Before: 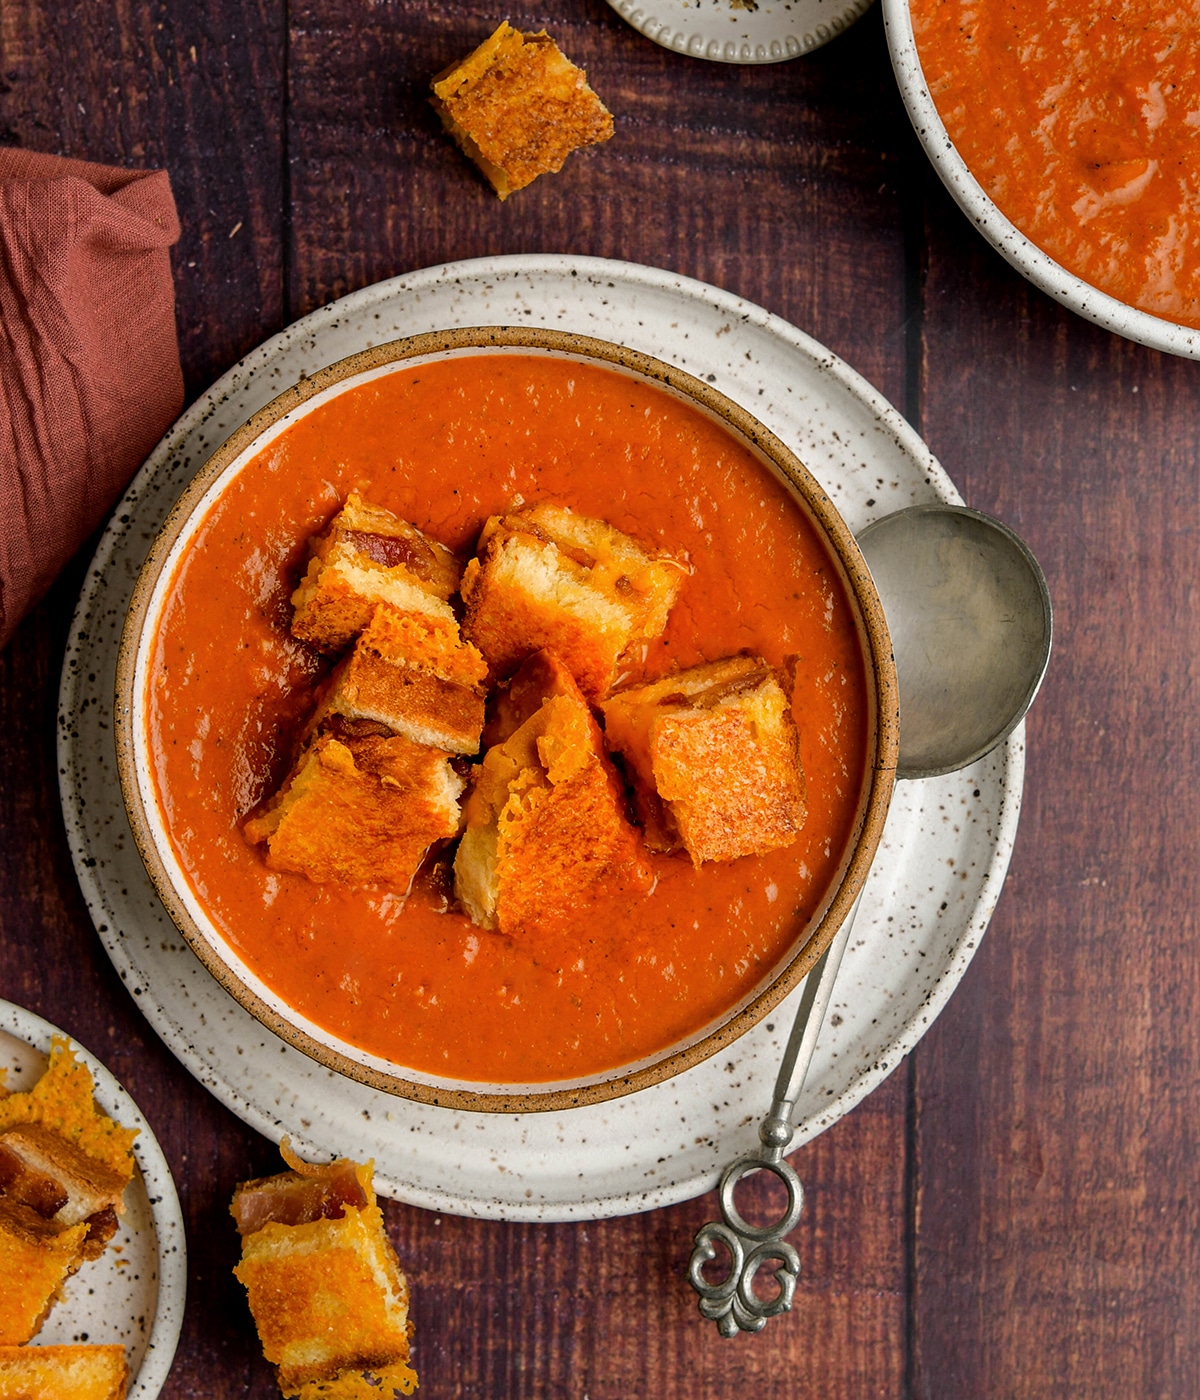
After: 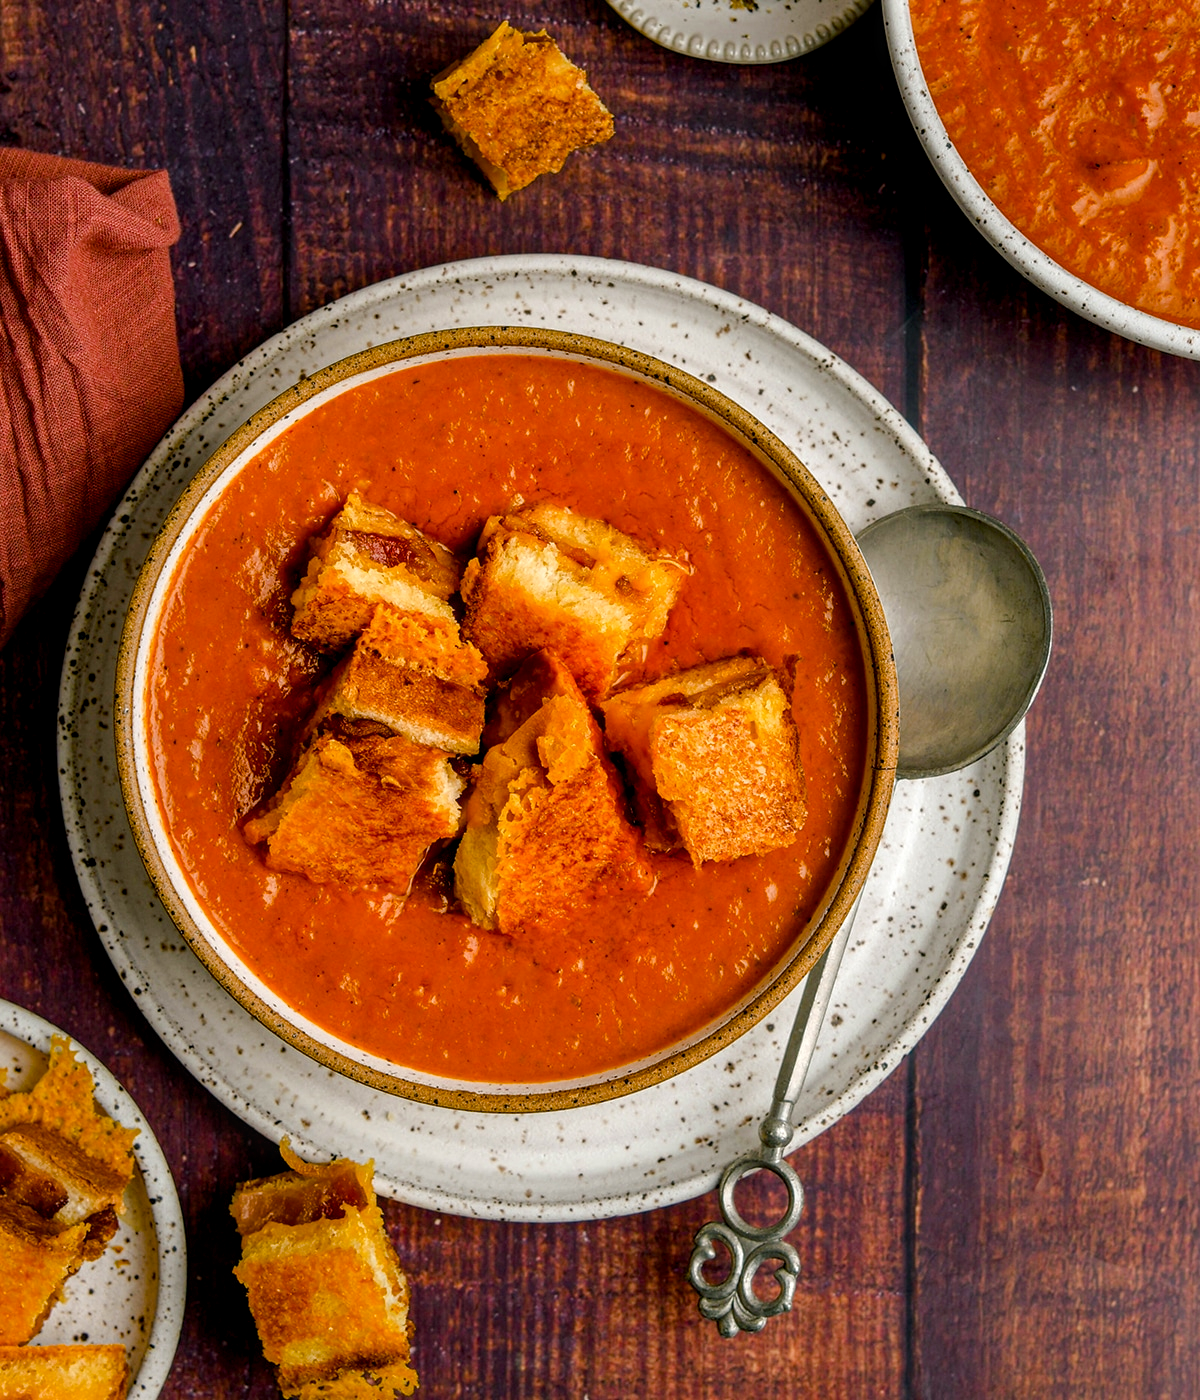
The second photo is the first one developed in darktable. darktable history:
color balance rgb: shadows lift › chroma 2.042%, shadows lift › hue 217.35°, perceptual saturation grading › global saturation 23.31%, perceptual saturation grading › highlights -24.073%, perceptual saturation grading › mid-tones 24.242%, perceptual saturation grading › shadows 40.046%
local contrast: on, module defaults
